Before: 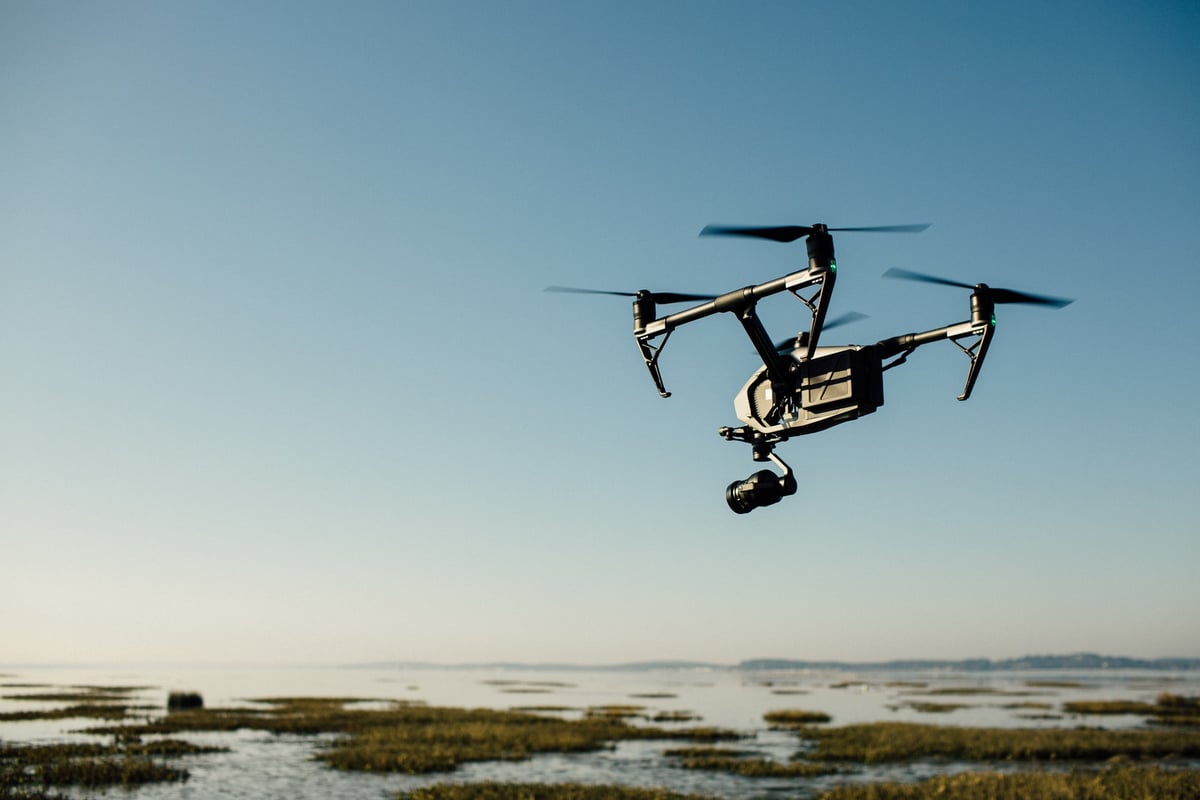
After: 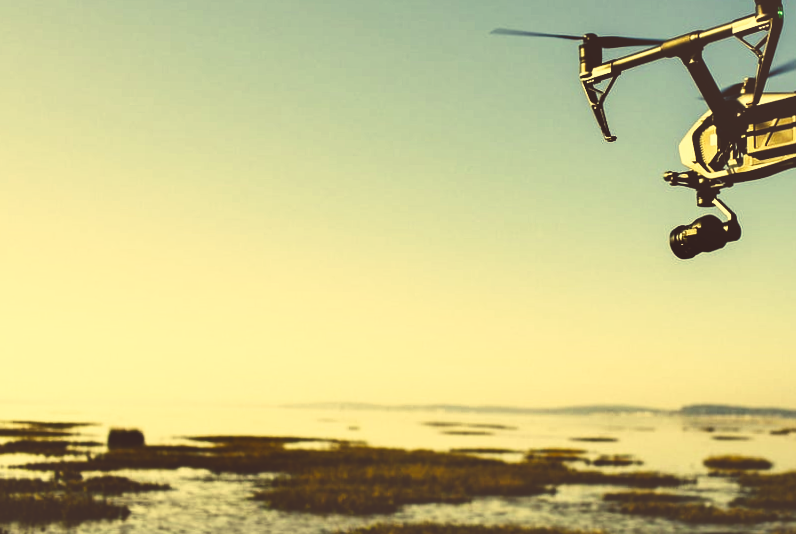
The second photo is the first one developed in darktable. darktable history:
shadows and highlights: shadows 59.39, soften with gaussian
base curve: curves: ch0 [(0, 0.036) (0.007, 0.037) (0.604, 0.887) (1, 1)], preserve colors none
color correction: highlights a* -0.333, highlights b* 39.71, shadows a* 9.59, shadows b* -0.808
crop and rotate: angle -0.831°, left 3.653%, top 31.768%, right 28.526%
